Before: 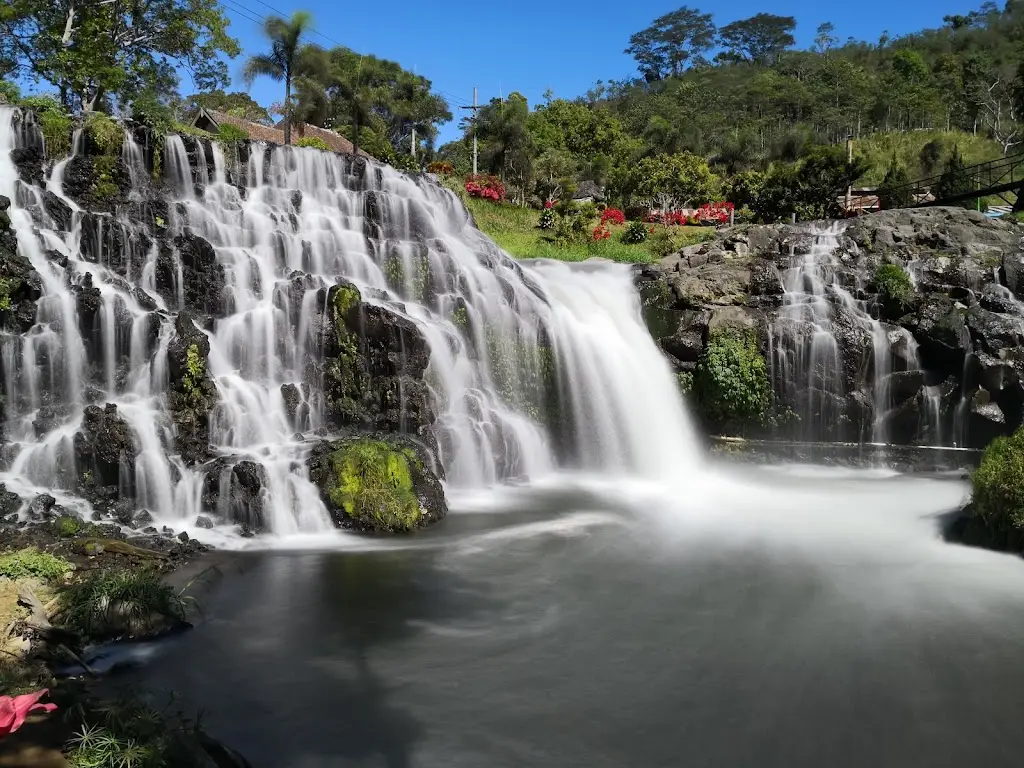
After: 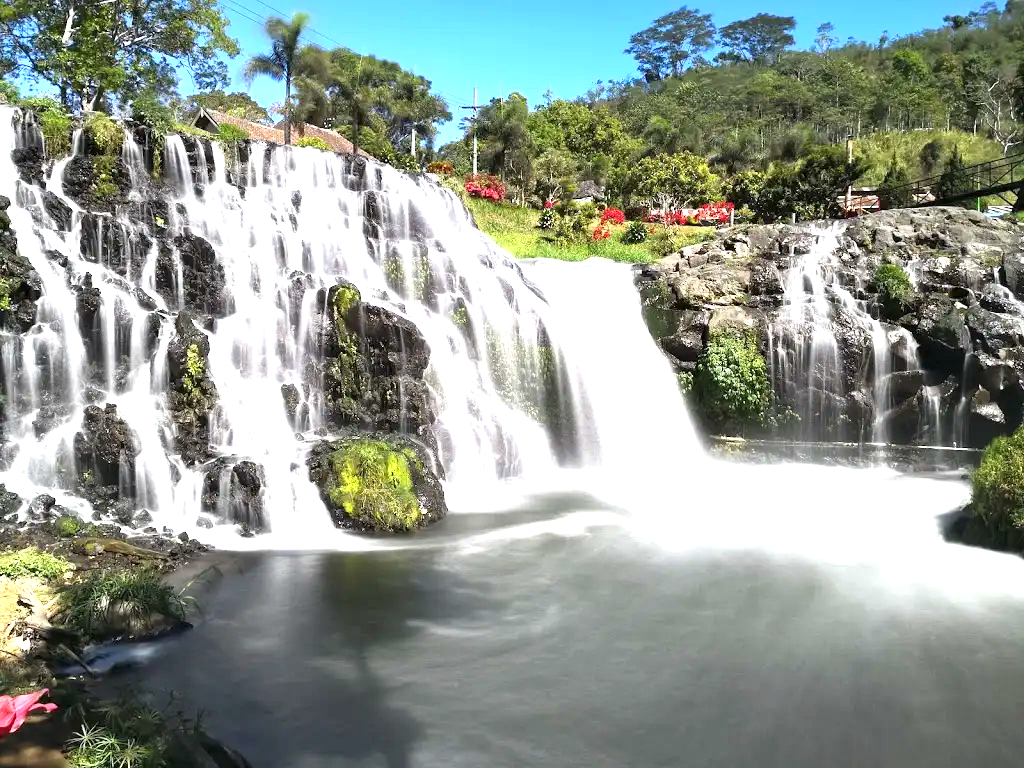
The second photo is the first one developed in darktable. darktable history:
exposure: black level correction 0, exposure 1.5 EV, compensate highlight preservation false
